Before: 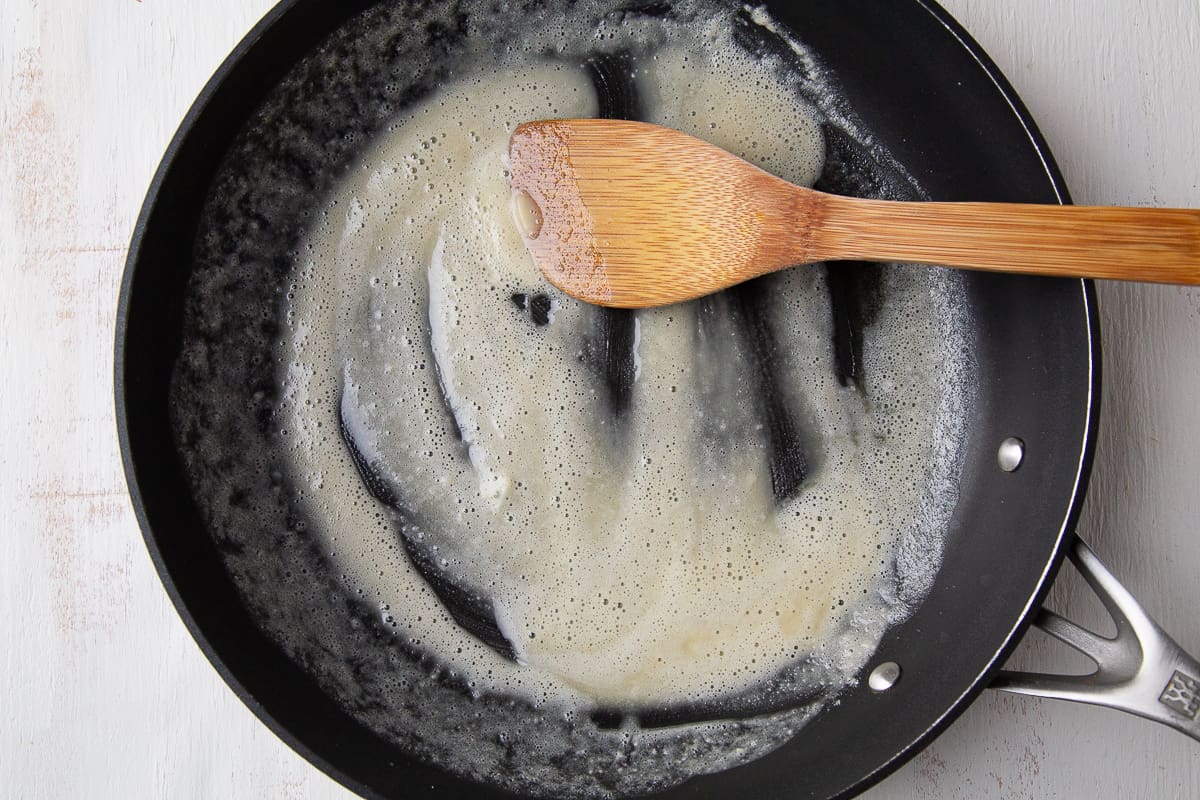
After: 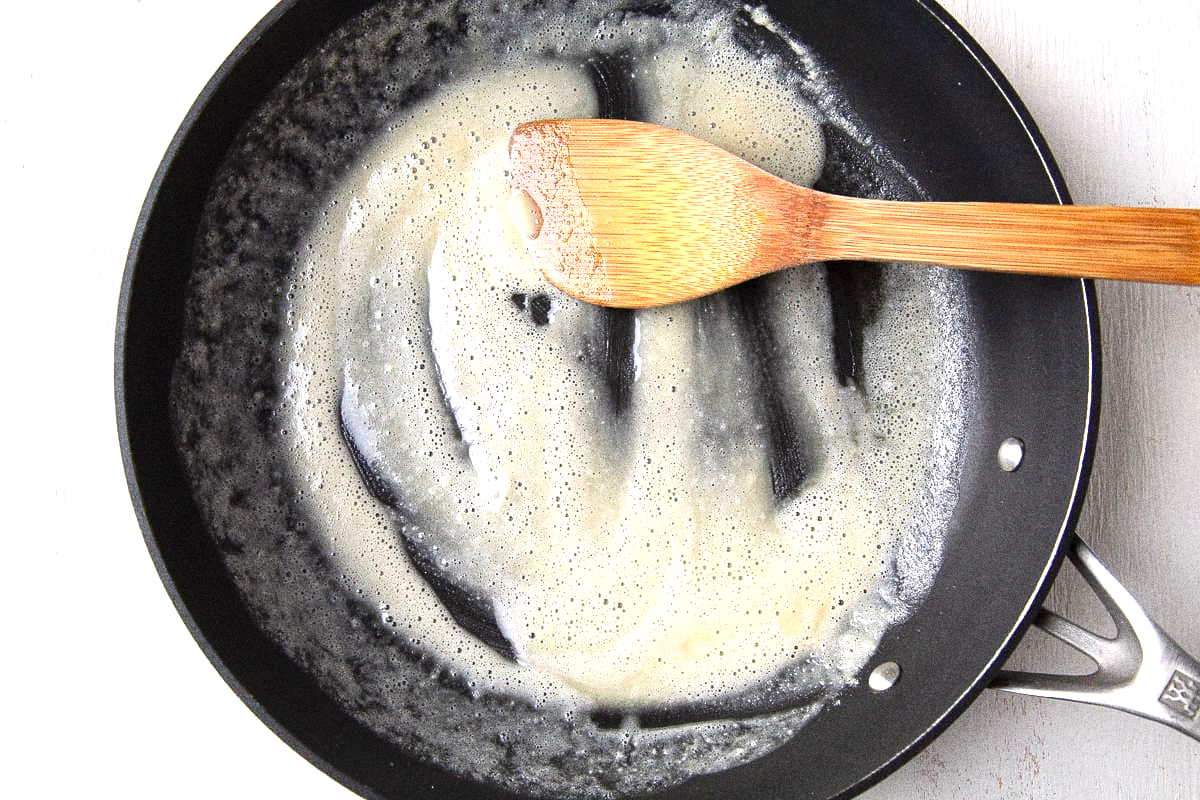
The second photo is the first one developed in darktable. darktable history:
grain: coarseness 14.49 ISO, strength 48.04%, mid-tones bias 35%
exposure: black level correction 0, exposure 0.95 EV, compensate exposure bias true, compensate highlight preservation false
